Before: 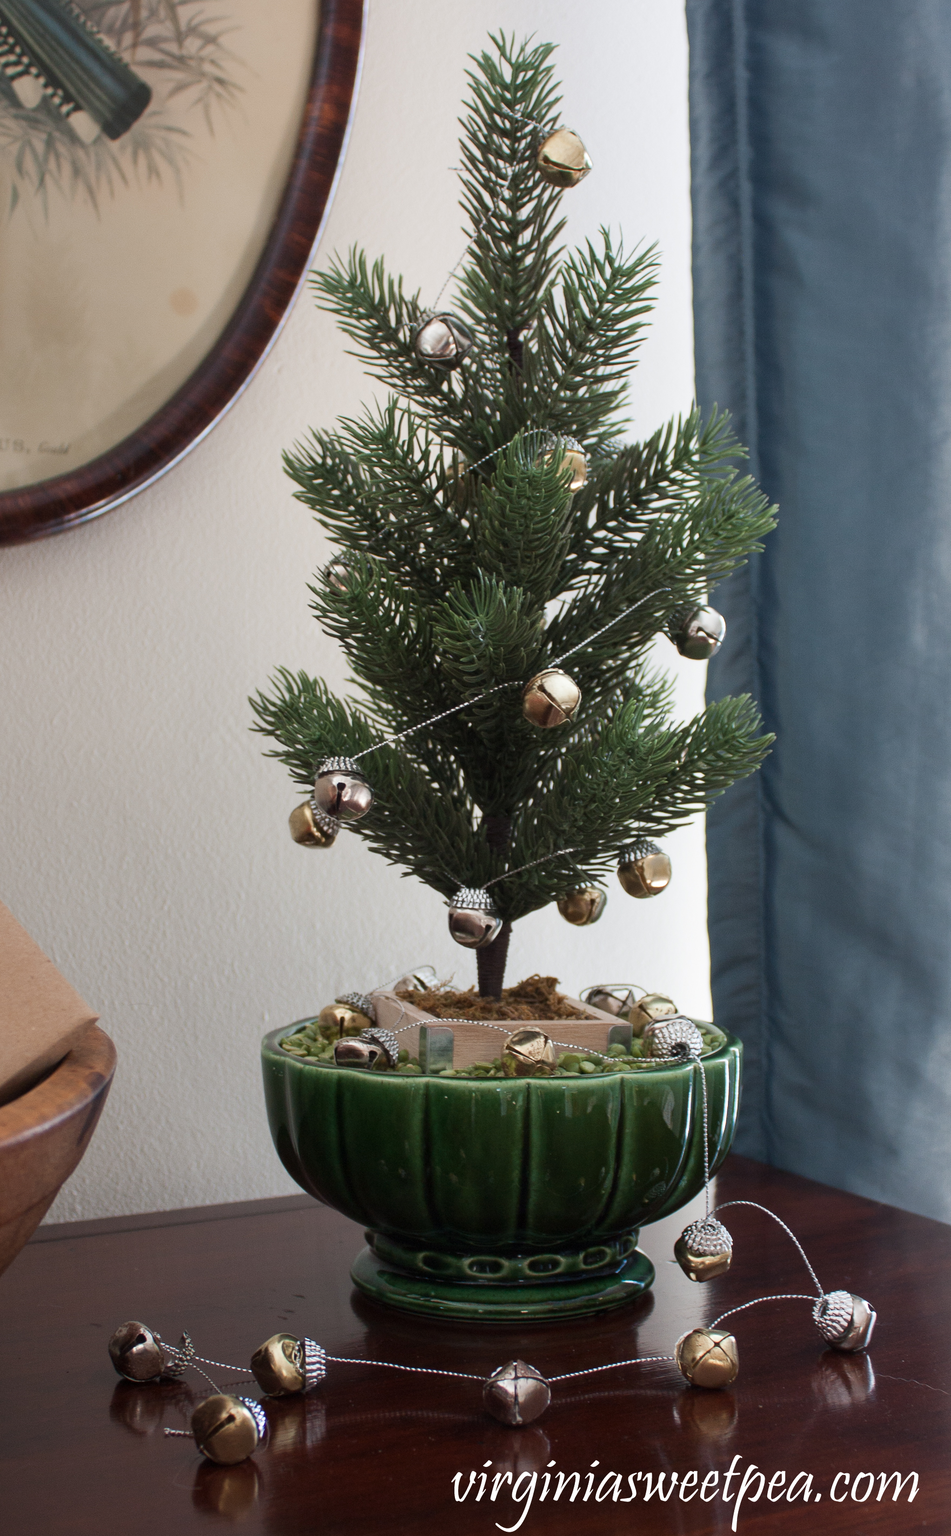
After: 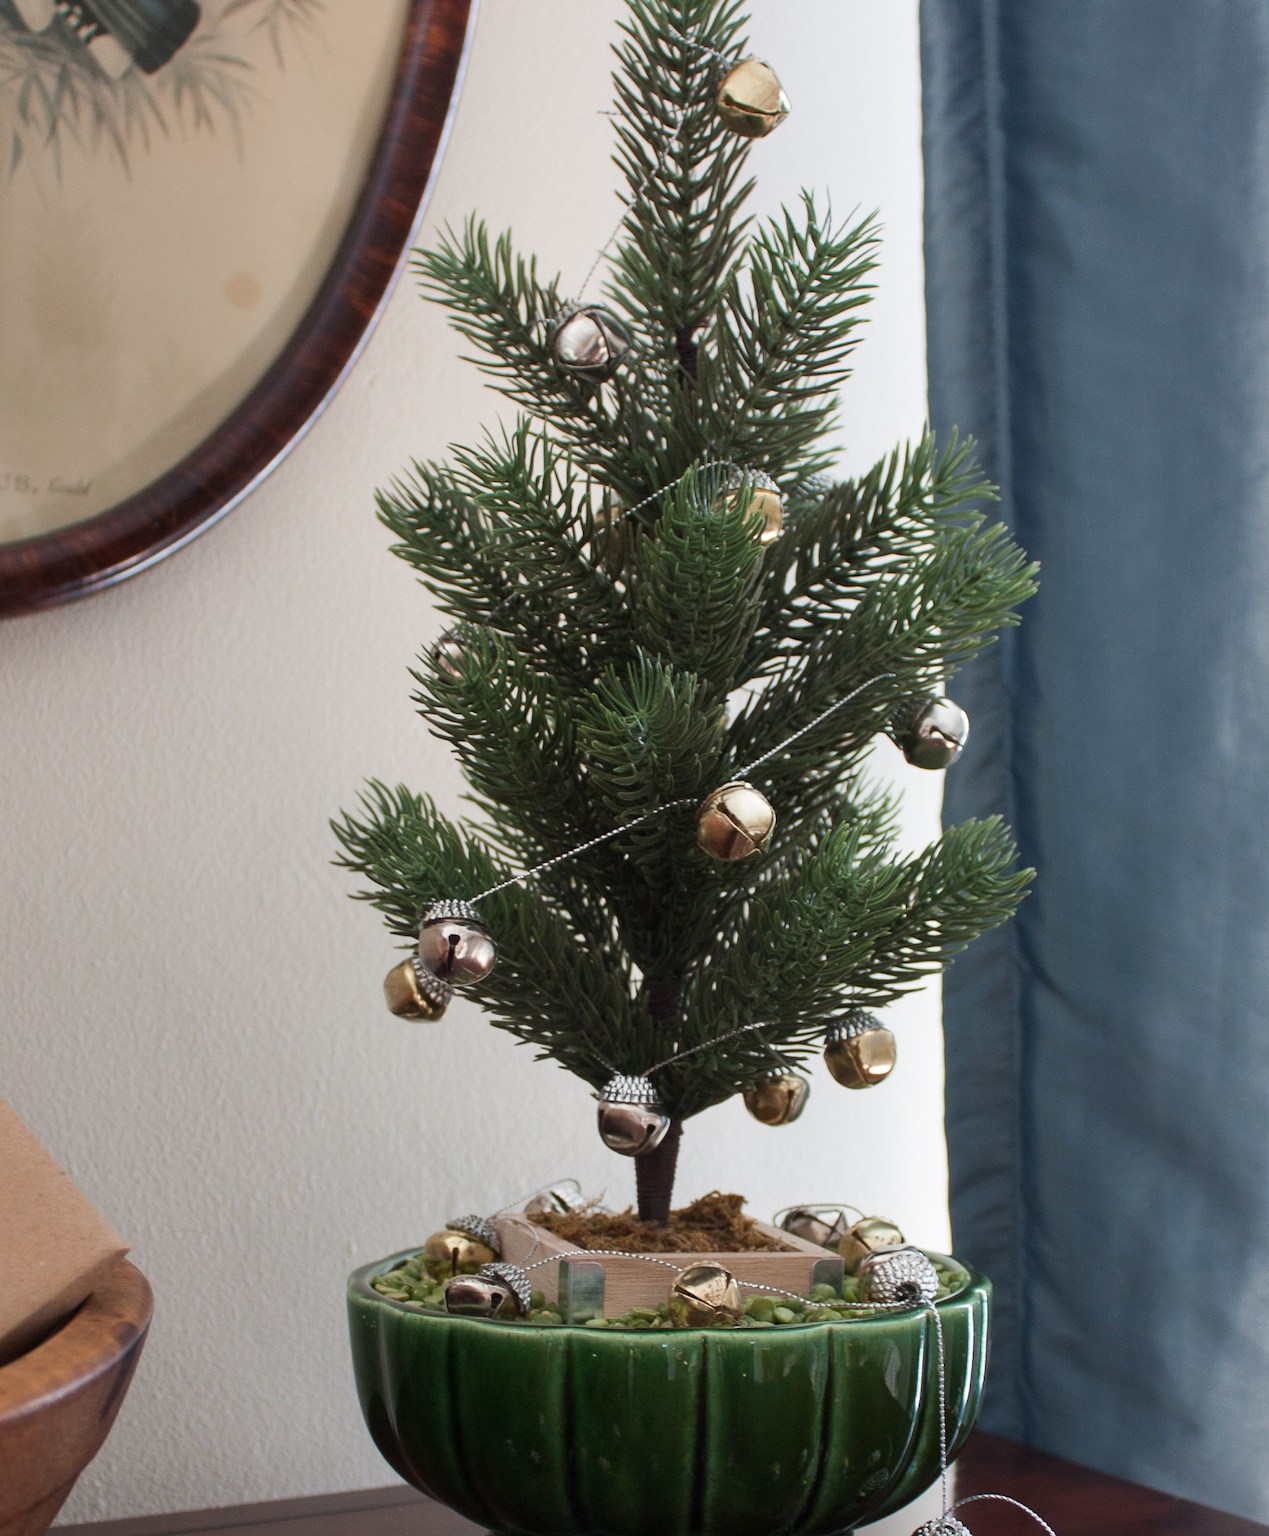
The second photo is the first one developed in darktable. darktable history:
color correction: highlights b* 0.036, saturation 1.06
crop: left 0.259%, top 5.529%, bottom 19.753%
